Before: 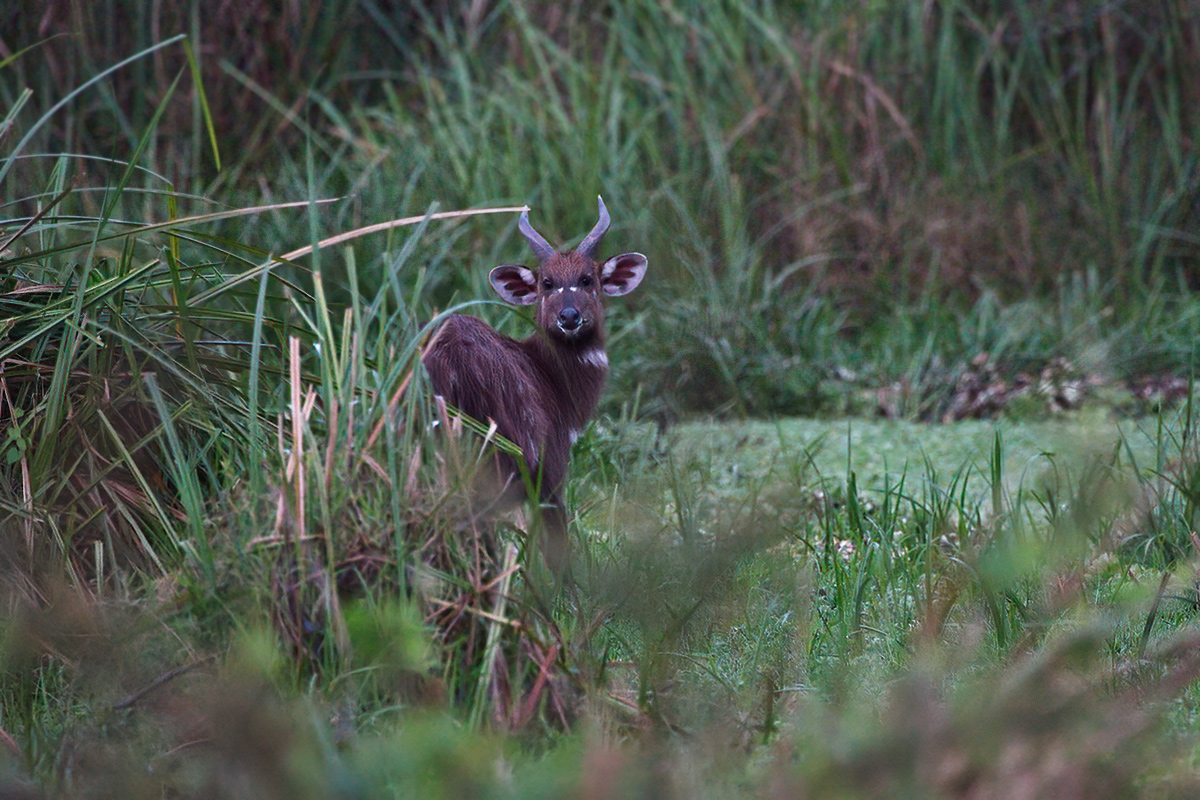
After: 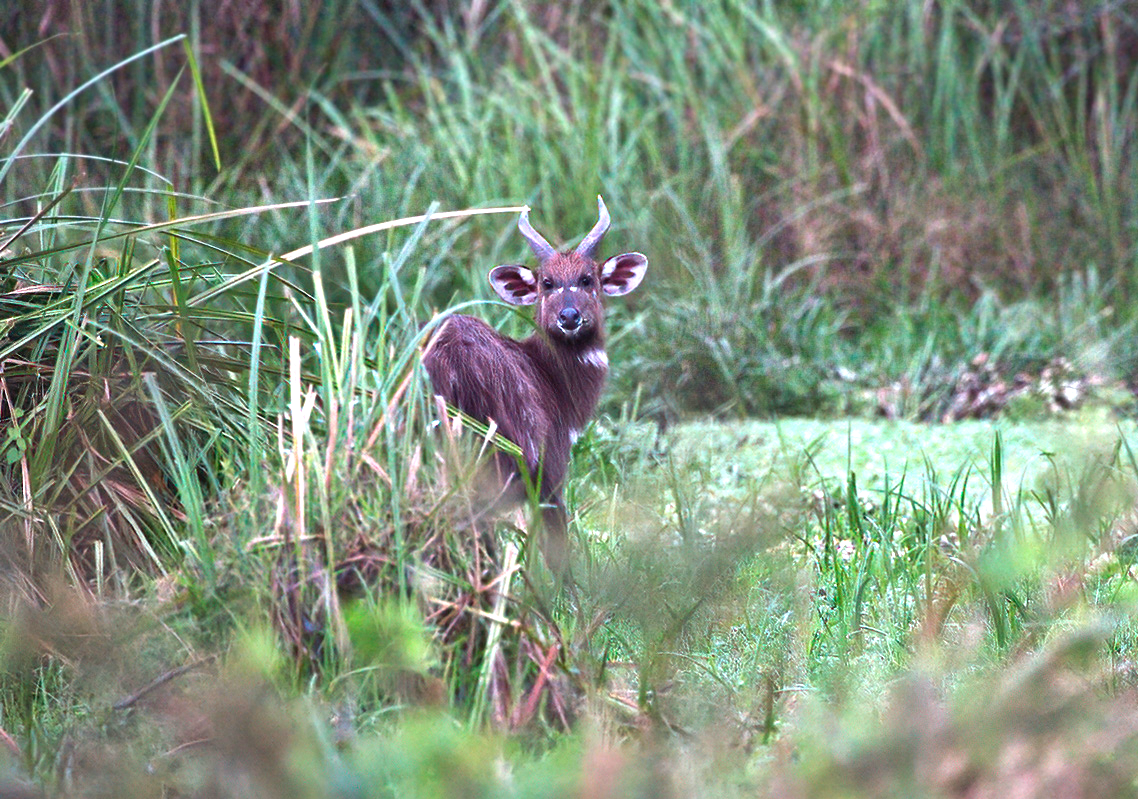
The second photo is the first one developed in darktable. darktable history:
exposure: black level correction 0, exposure 0.7 EV, compensate exposure bias true, compensate highlight preservation false
levels: levels [0, 0.394, 0.787]
crop and rotate: right 5.167%
